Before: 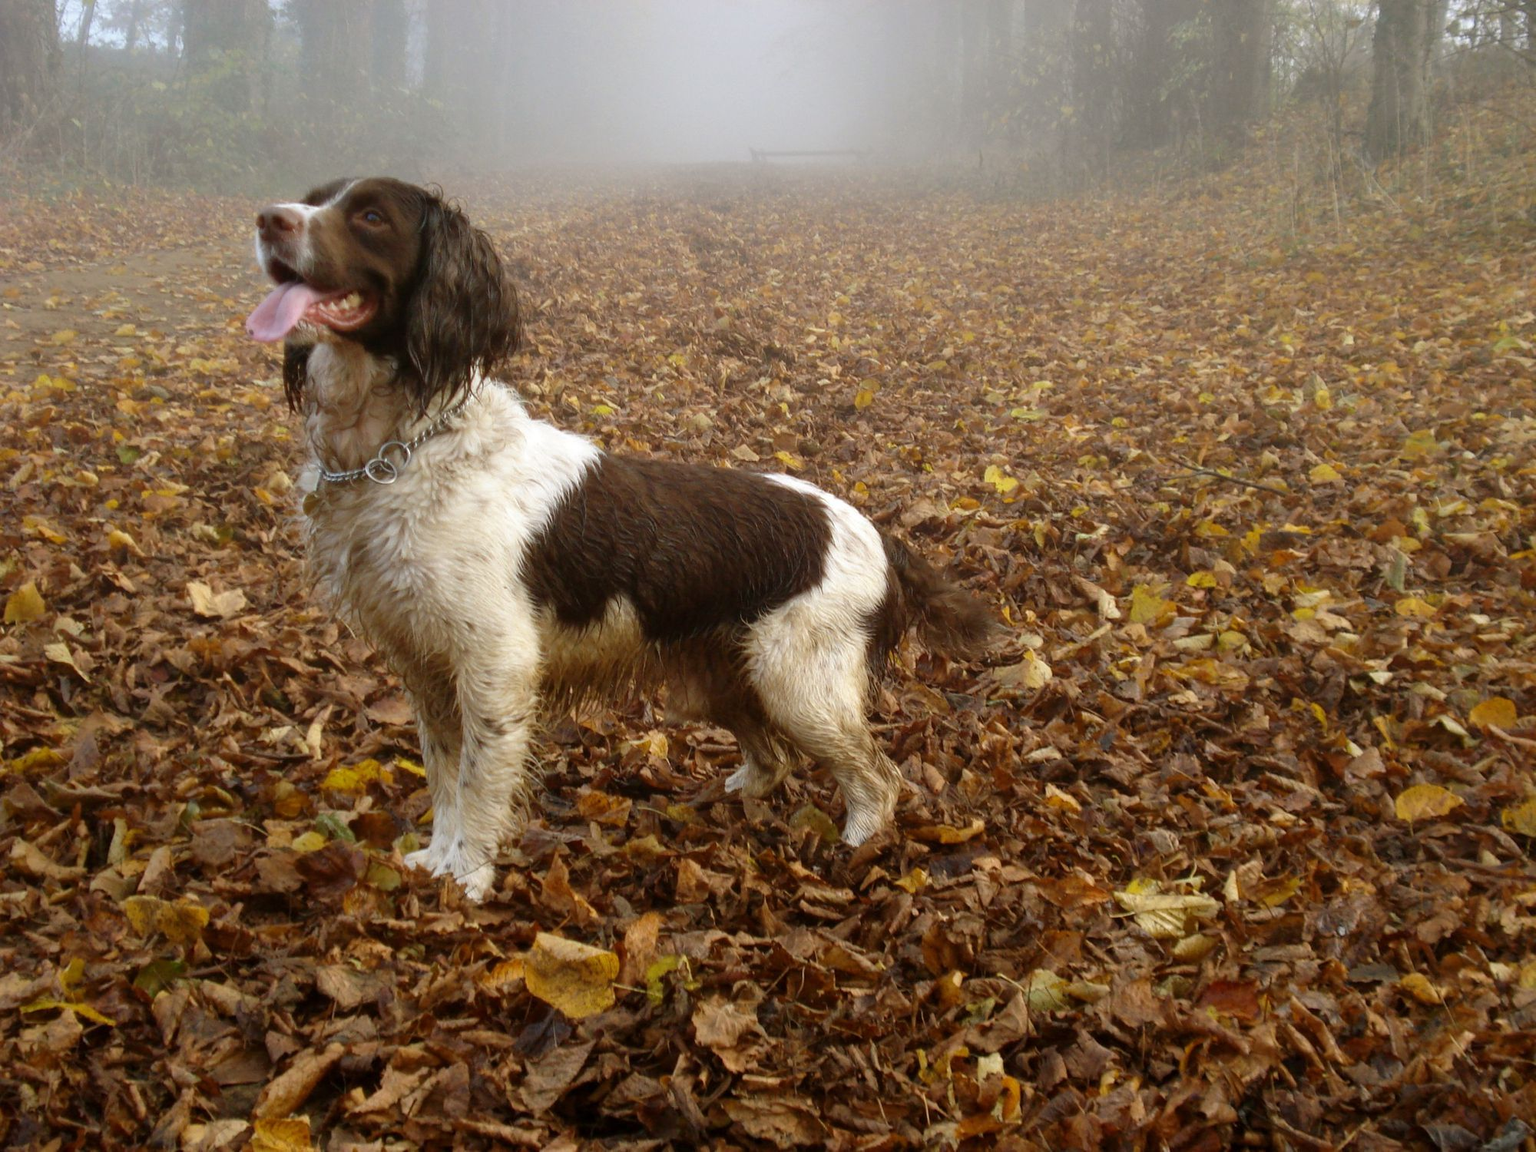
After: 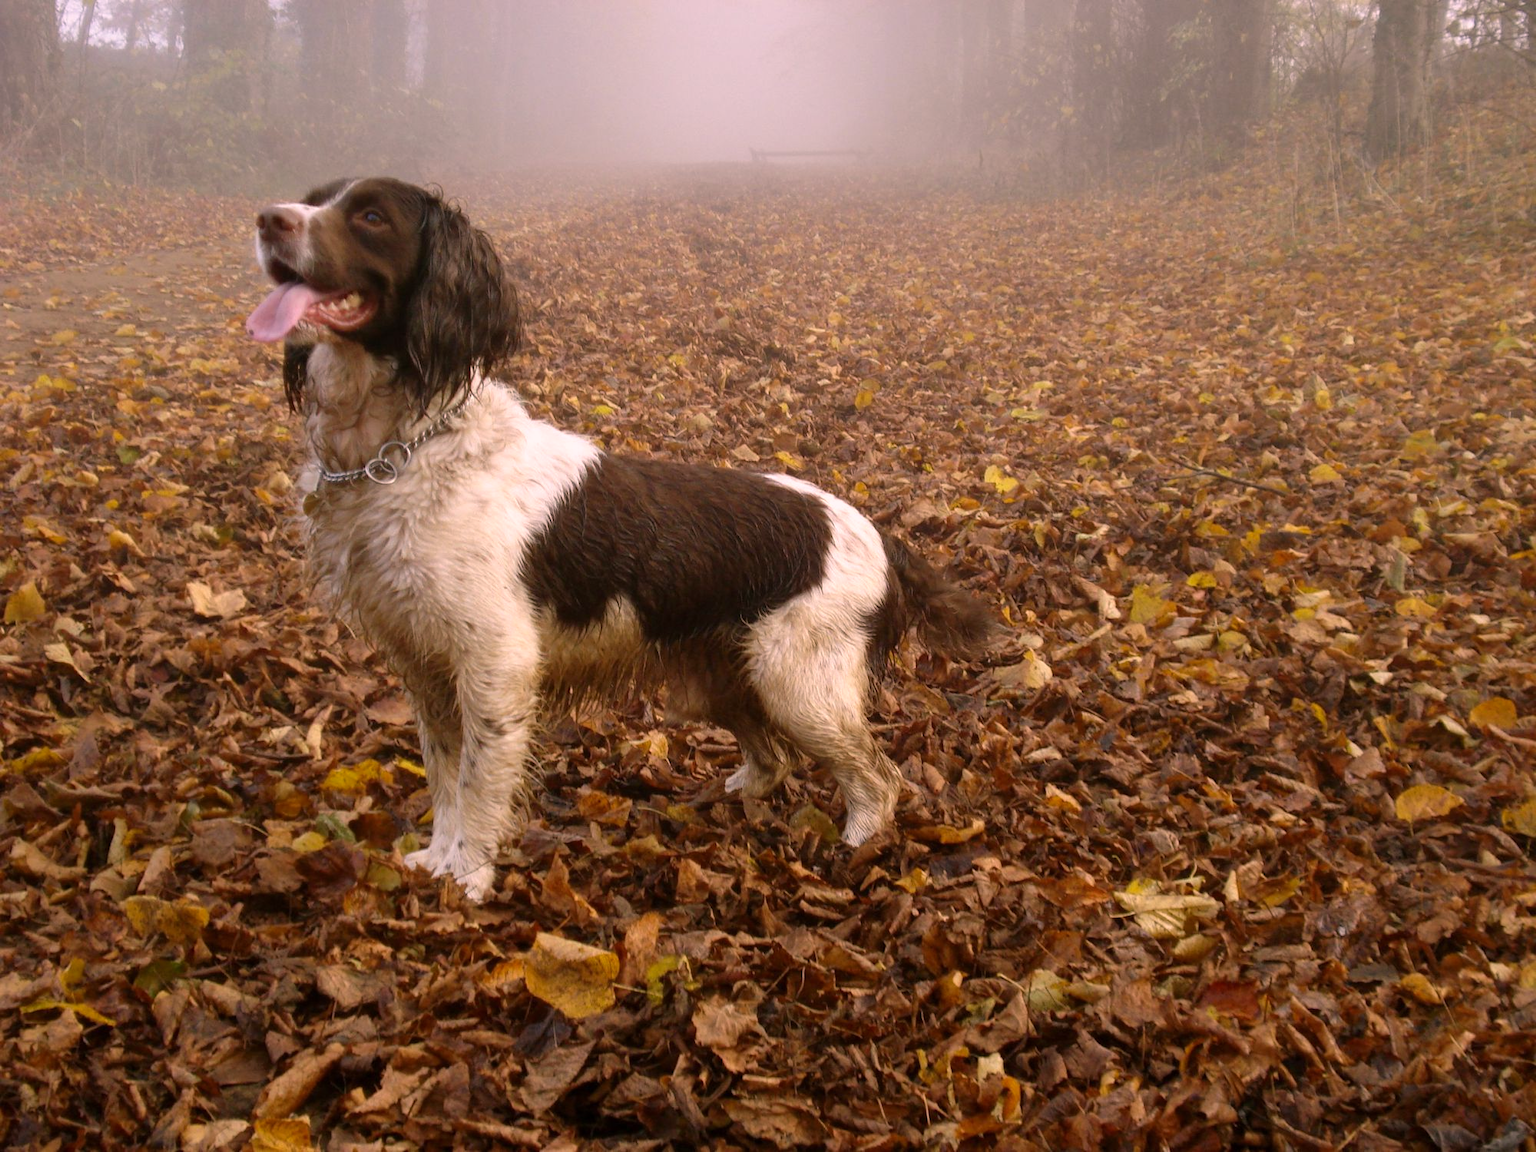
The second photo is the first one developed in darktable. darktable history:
color correction: highlights a* 14.74, highlights b* 4.89
